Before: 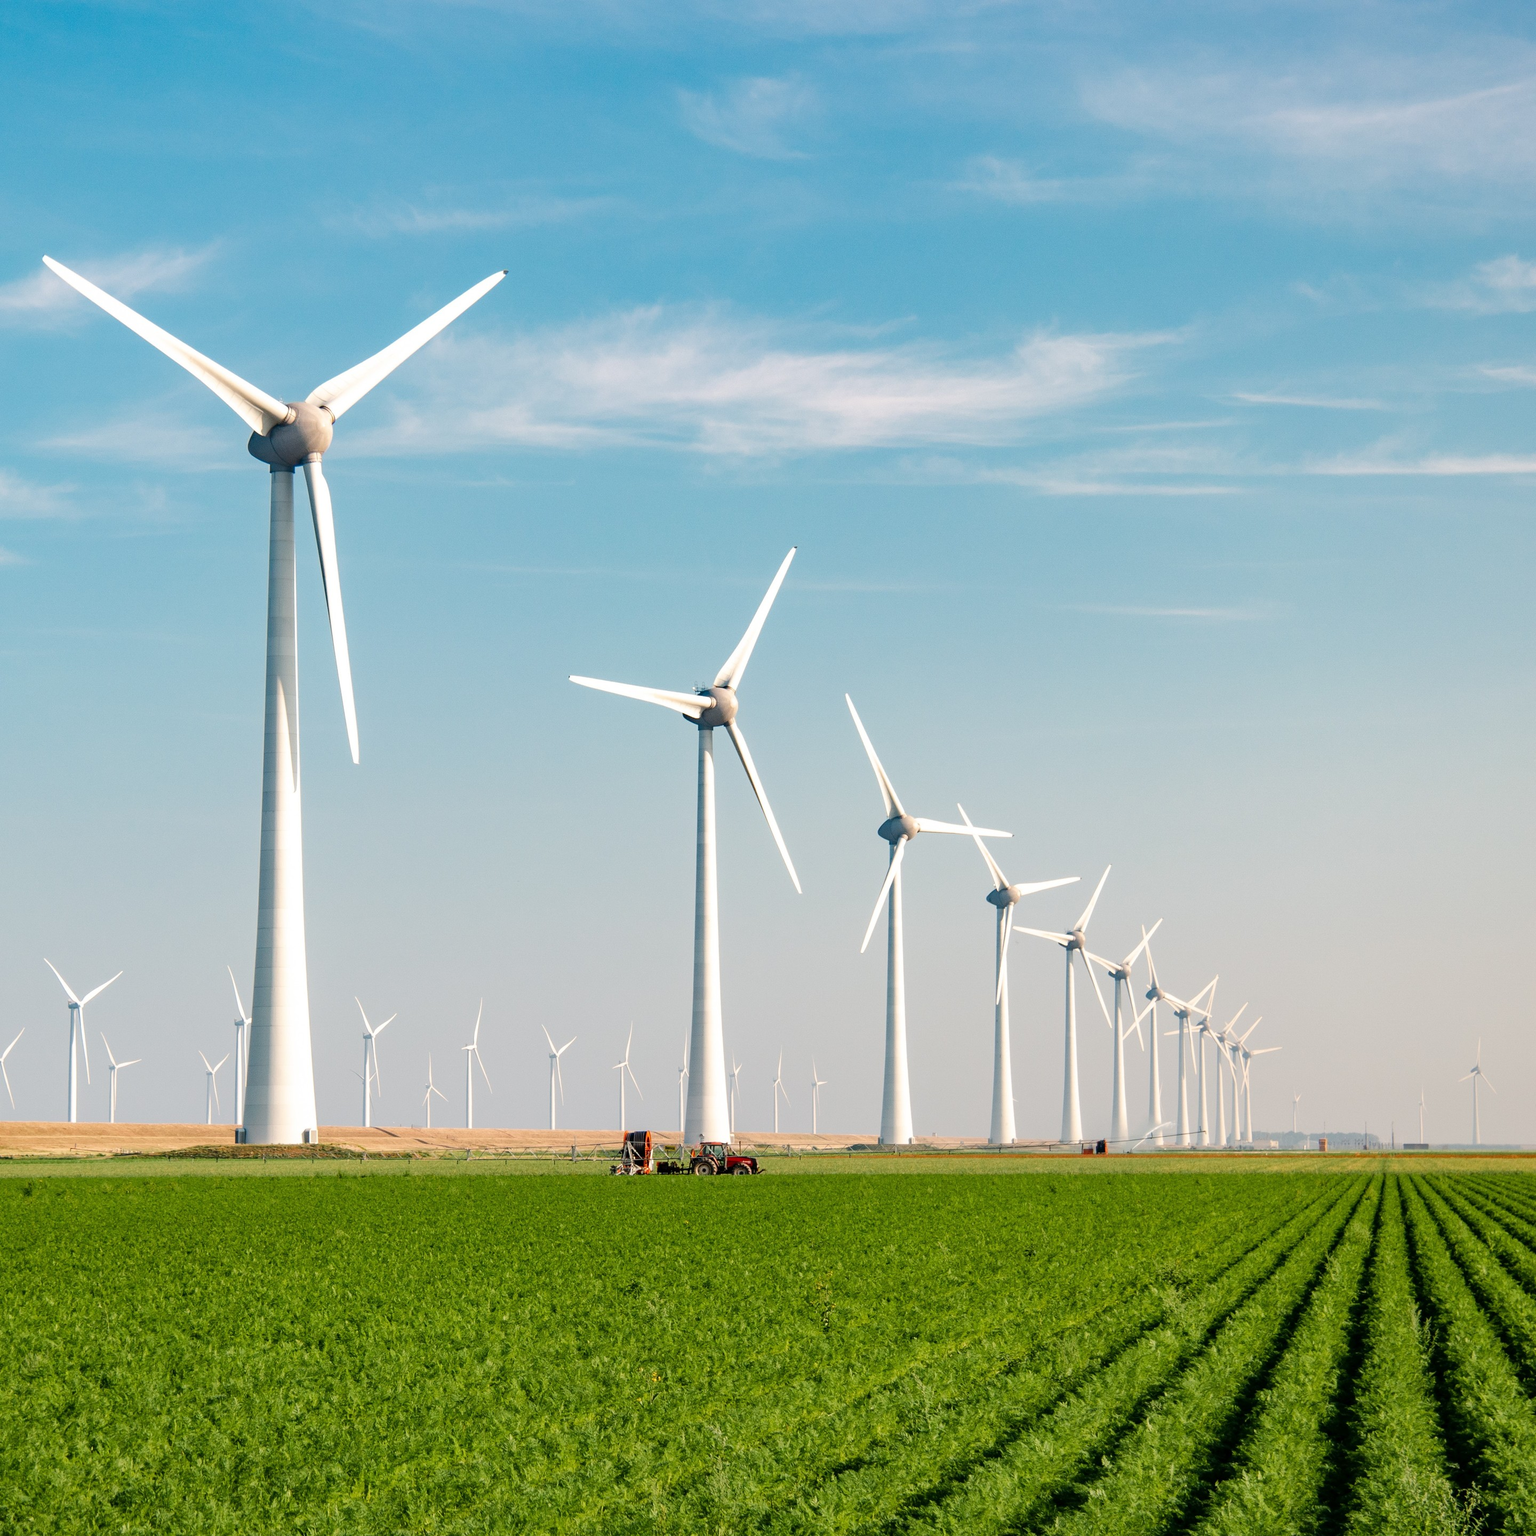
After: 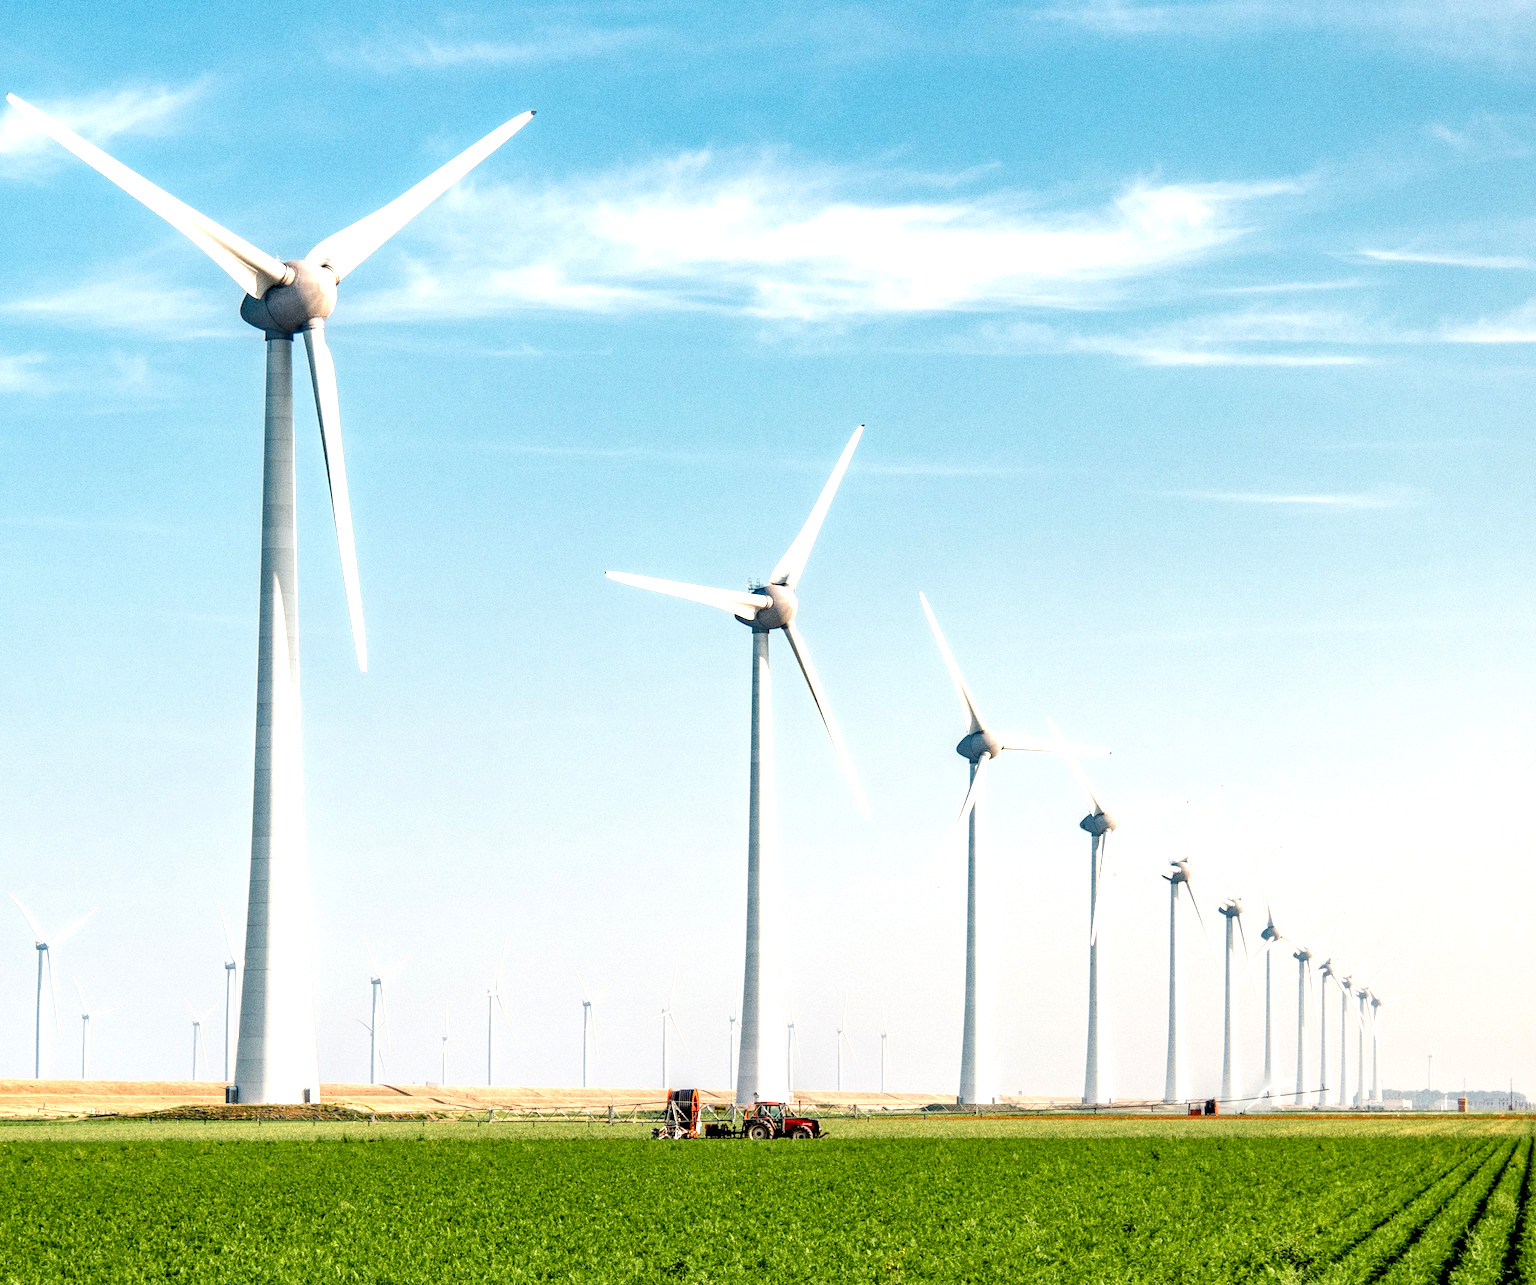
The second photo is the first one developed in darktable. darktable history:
grain: coarseness 0.09 ISO, strength 40%
exposure: exposure 0.6 EV, compensate highlight preservation false
crop and rotate: left 2.425%, top 11.305%, right 9.6%, bottom 15.08%
local contrast: highlights 60%, shadows 60%, detail 160%
